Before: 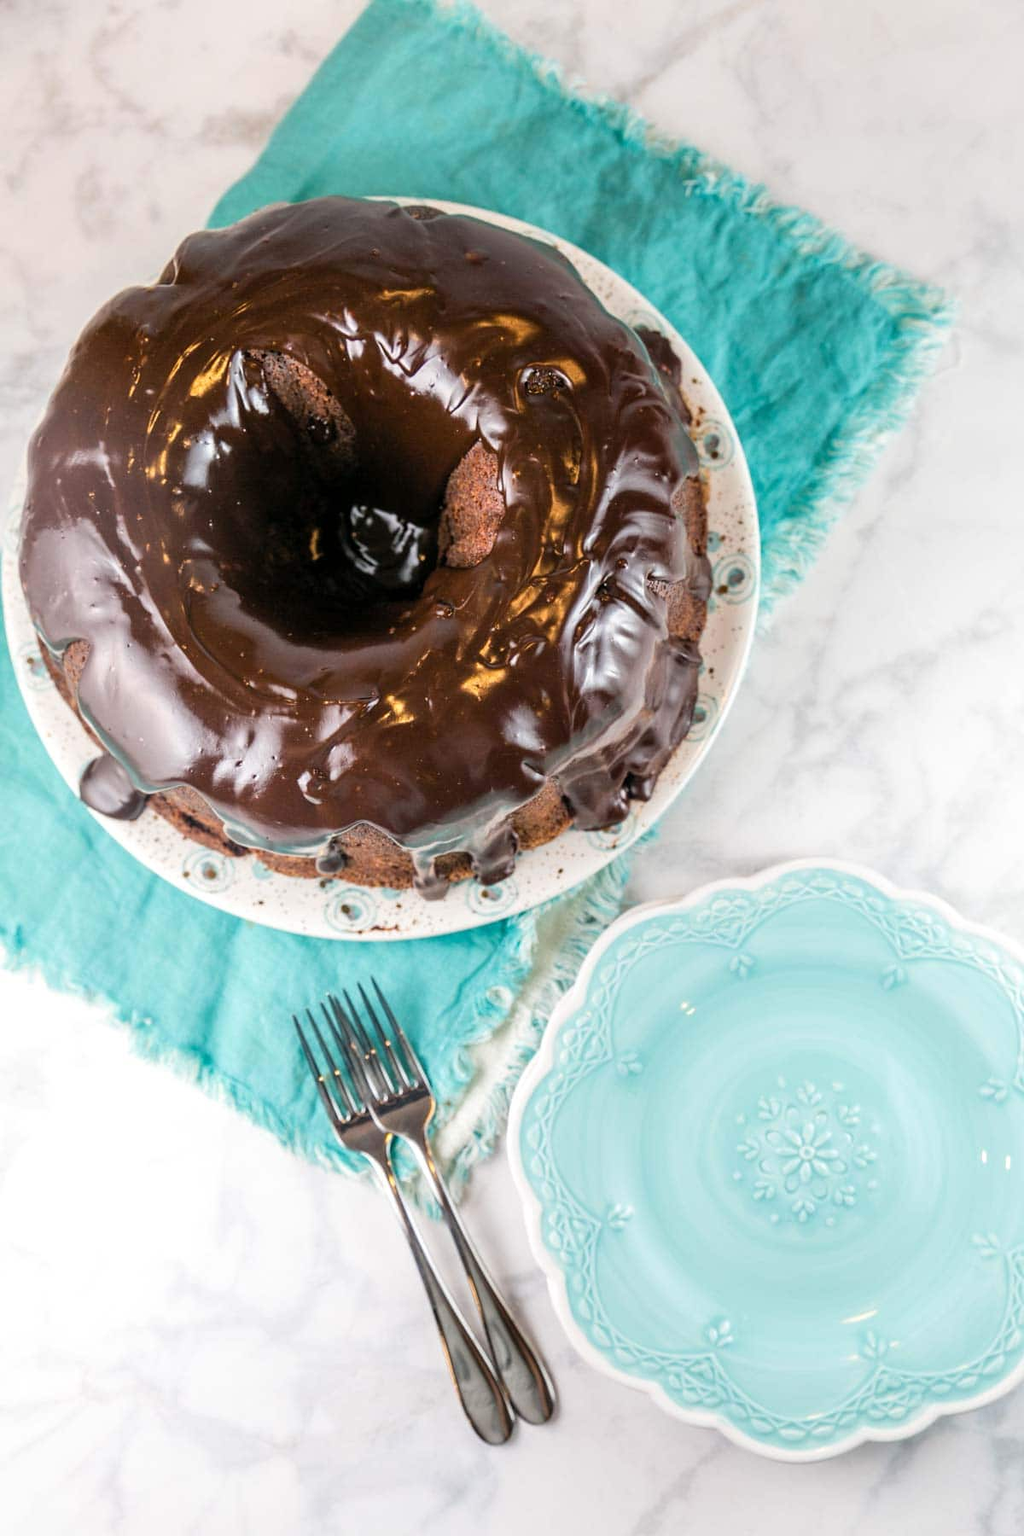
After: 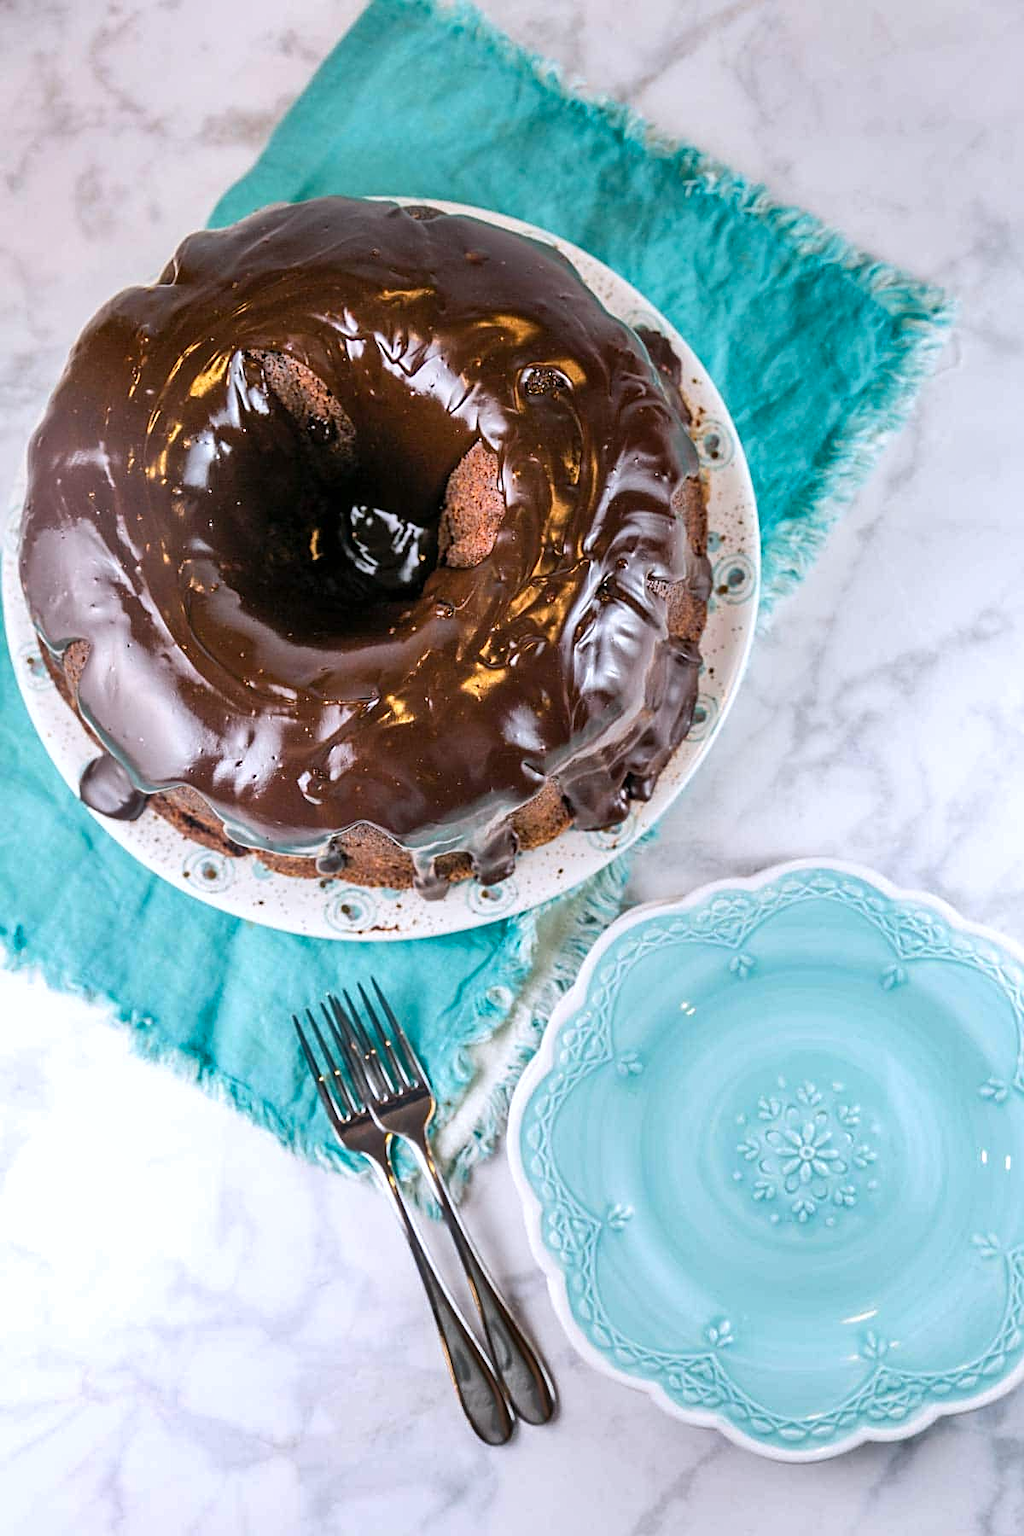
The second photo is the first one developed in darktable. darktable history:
sharpen: on, module defaults
exposure: compensate highlight preservation false
contrast brightness saturation: contrast 0.04, saturation 0.07
shadows and highlights: soften with gaussian
white balance: red 0.984, blue 1.059
